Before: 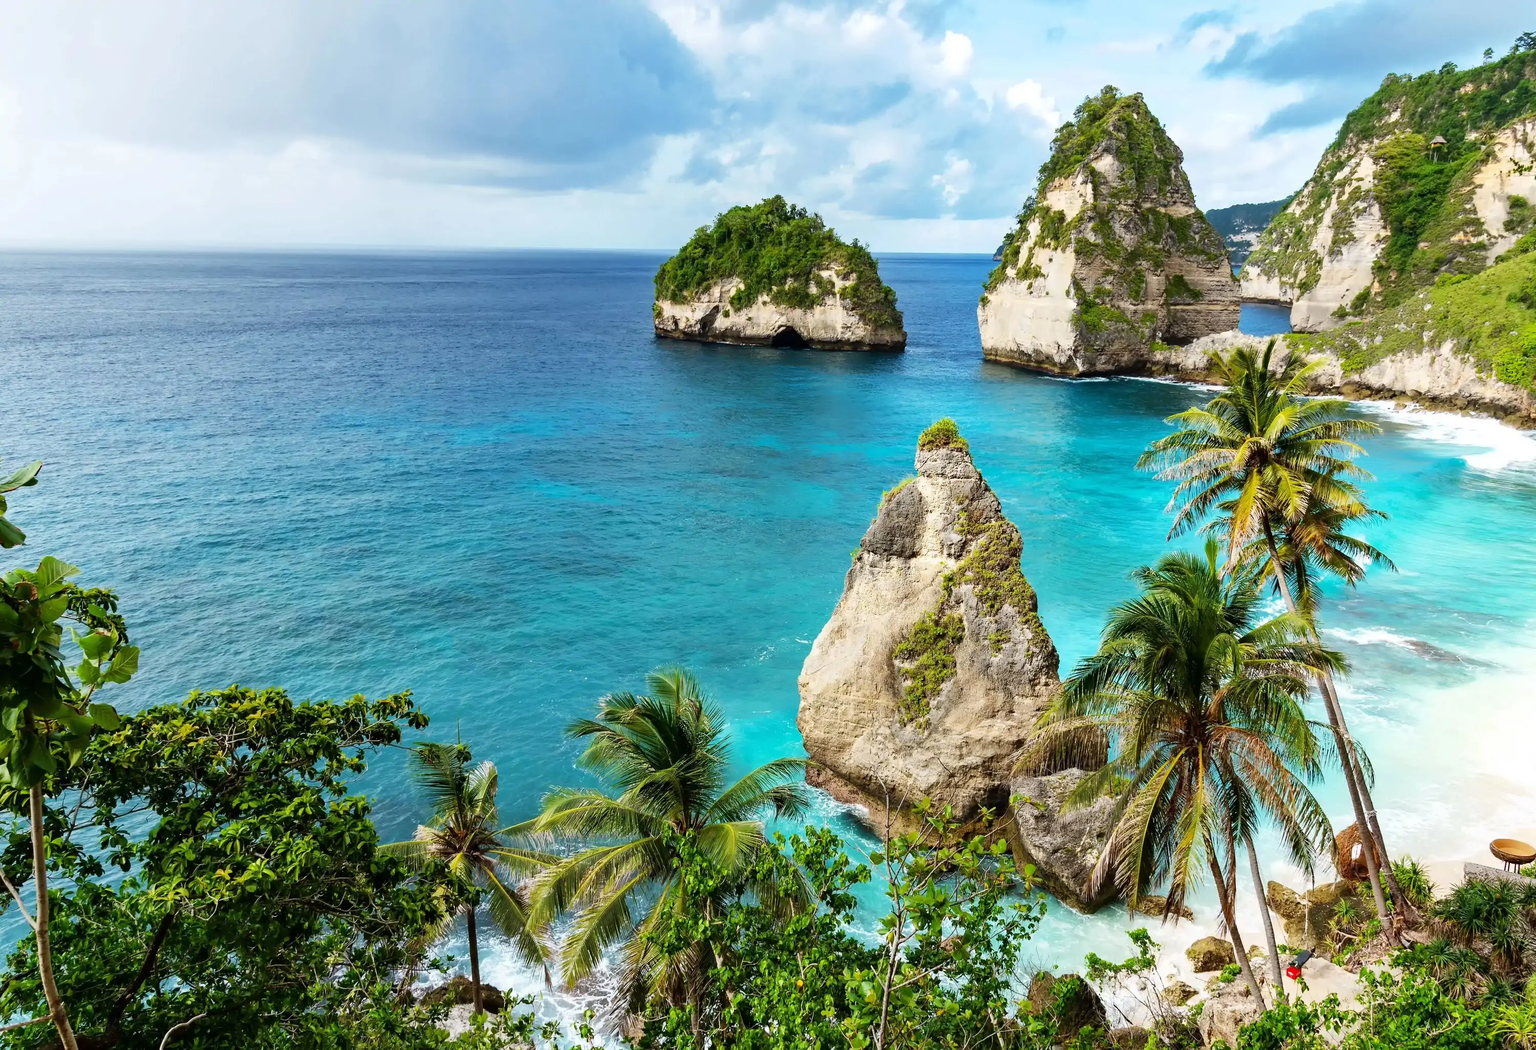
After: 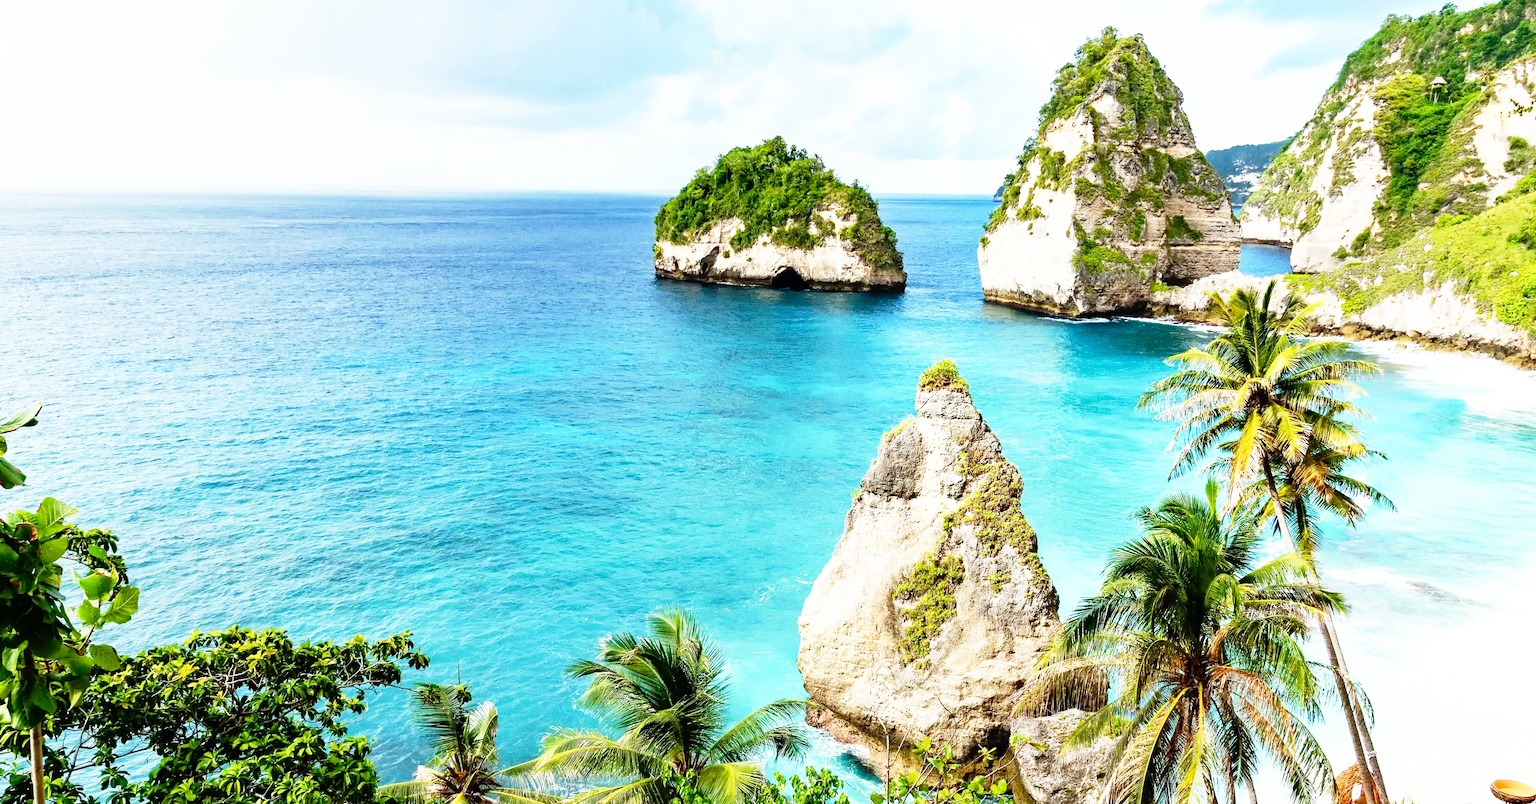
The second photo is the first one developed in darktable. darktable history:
base curve: curves: ch0 [(0, 0) (0.012, 0.01) (0.073, 0.168) (0.31, 0.711) (0.645, 0.957) (1, 1)], preserve colors none
crop: top 5.667%, bottom 17.637%
grain: coarseness 0.09 ISO, strength 40%
